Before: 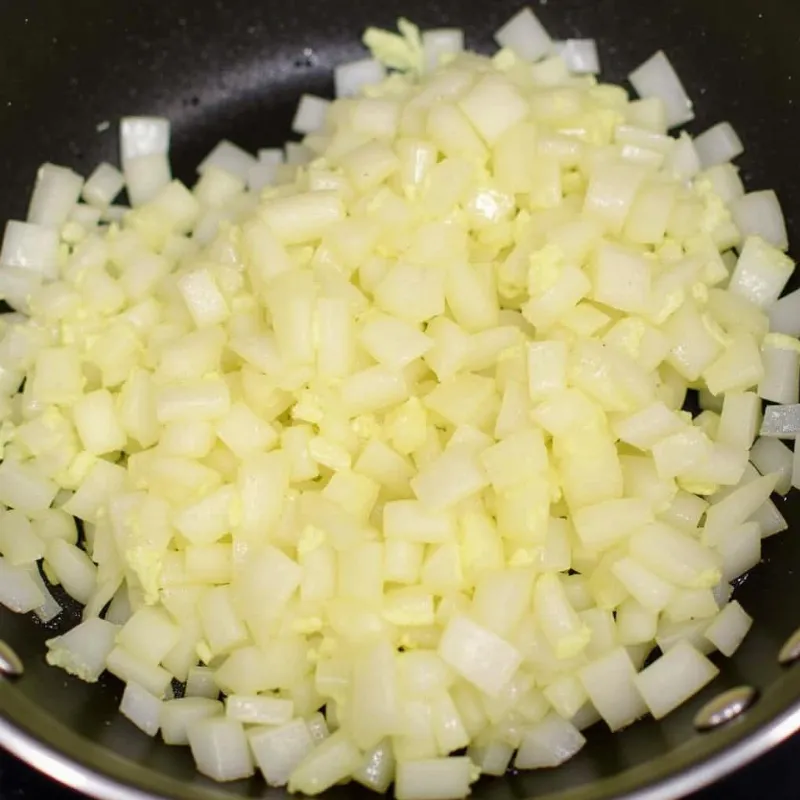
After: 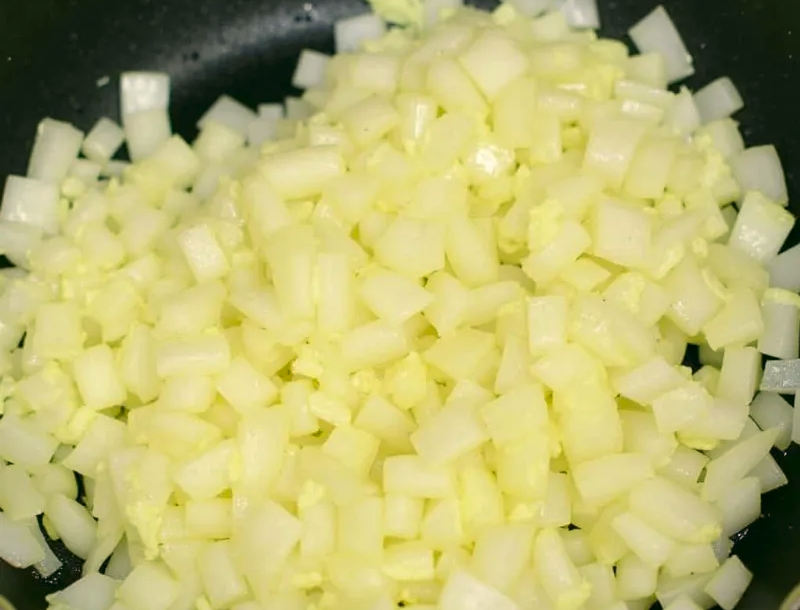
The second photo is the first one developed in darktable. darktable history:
crop: top 5.709%, bottom 18.018%
color correction: highlights a* -0.591, highlights b* 9.28, shadows a* -9.43, shadows b* 0.812
